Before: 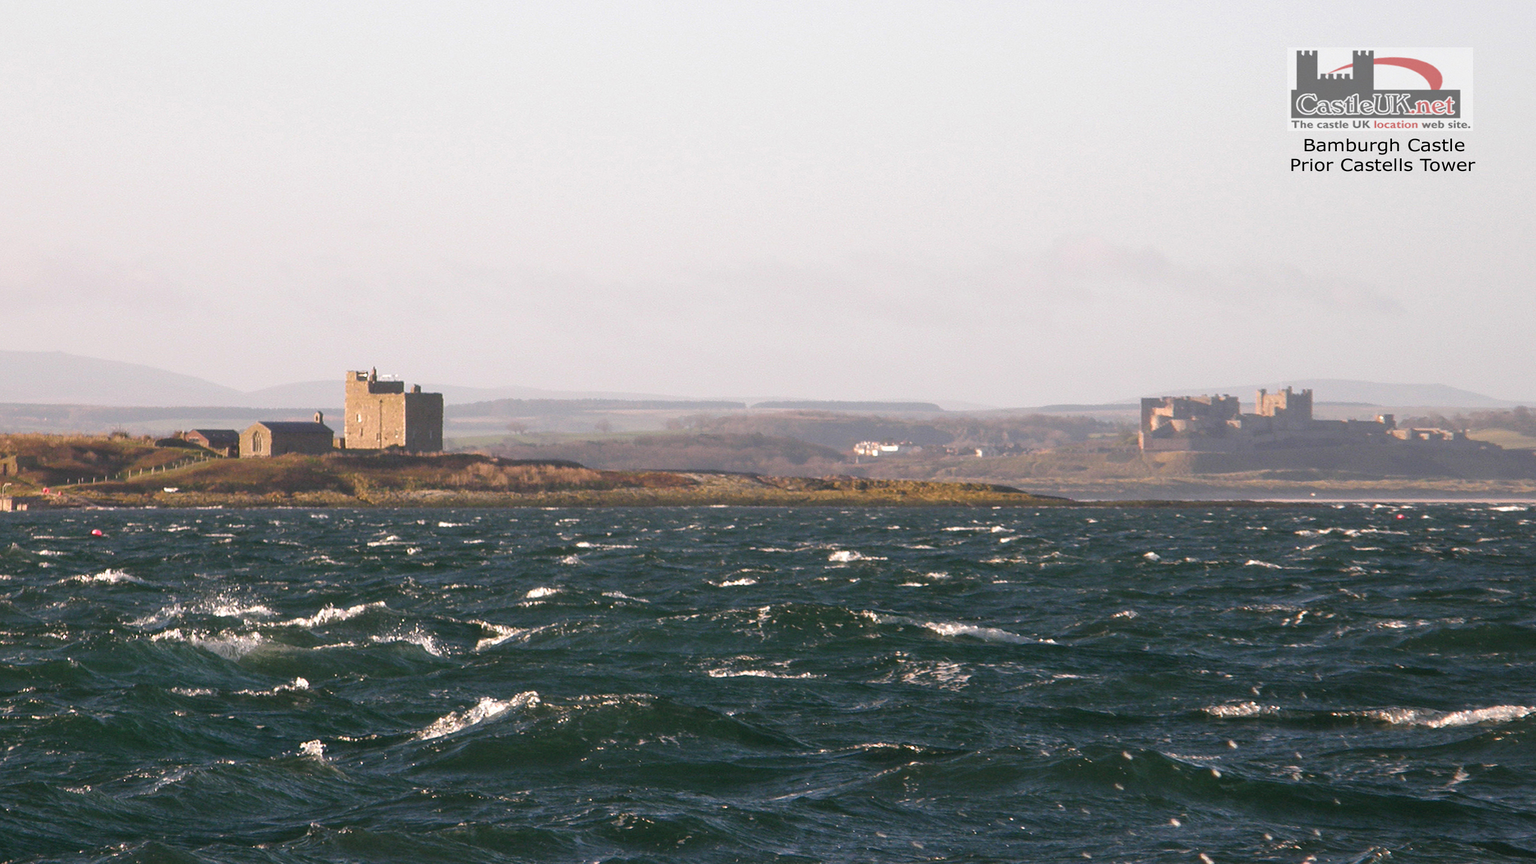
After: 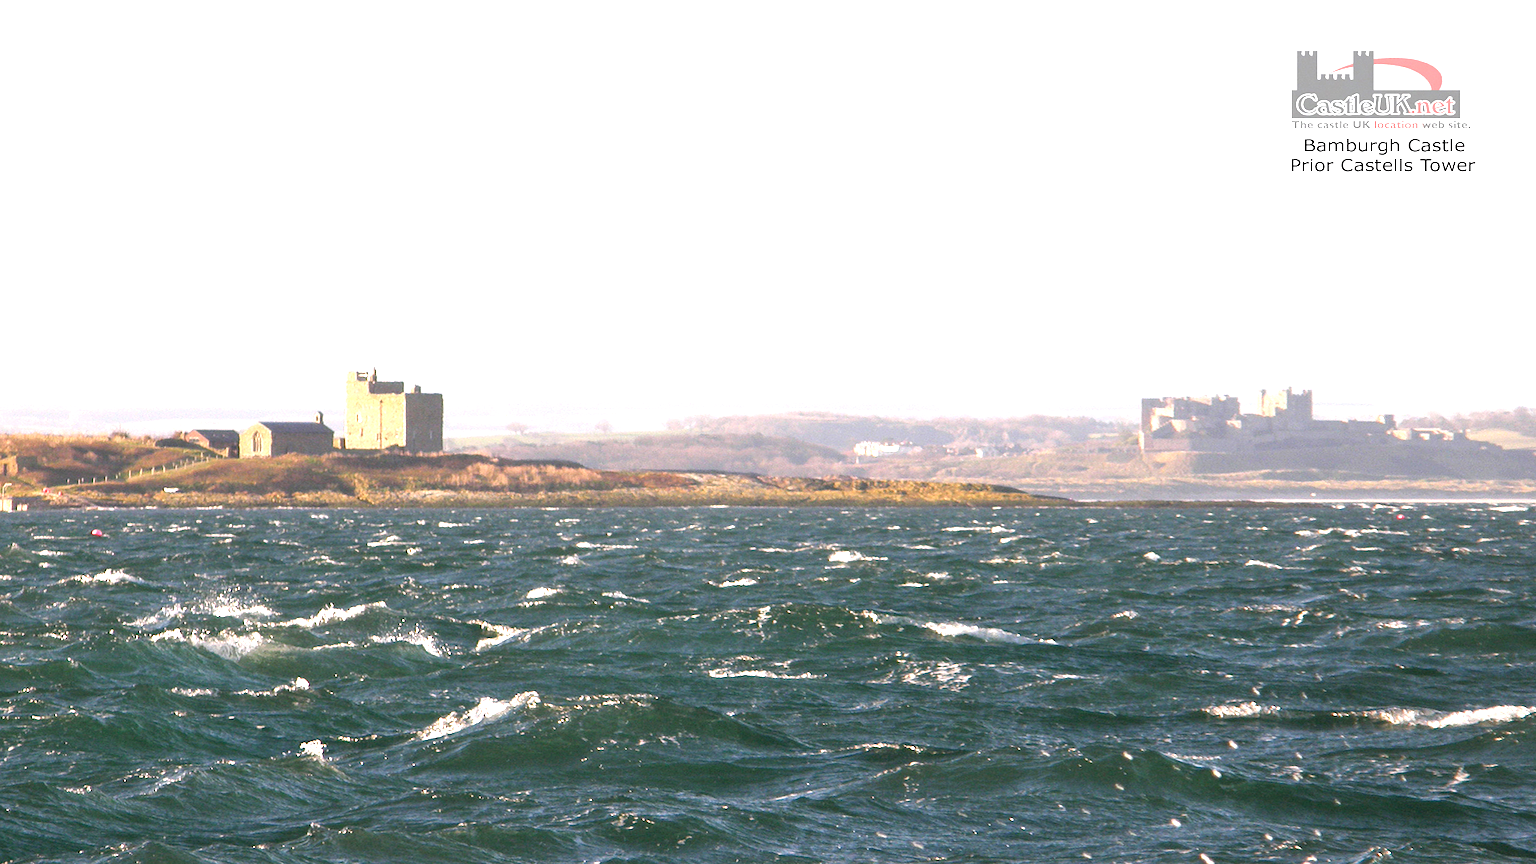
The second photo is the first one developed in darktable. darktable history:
exposure: black level correction 0.002, exposure 1.312 EV, compensate highlight preservation false
